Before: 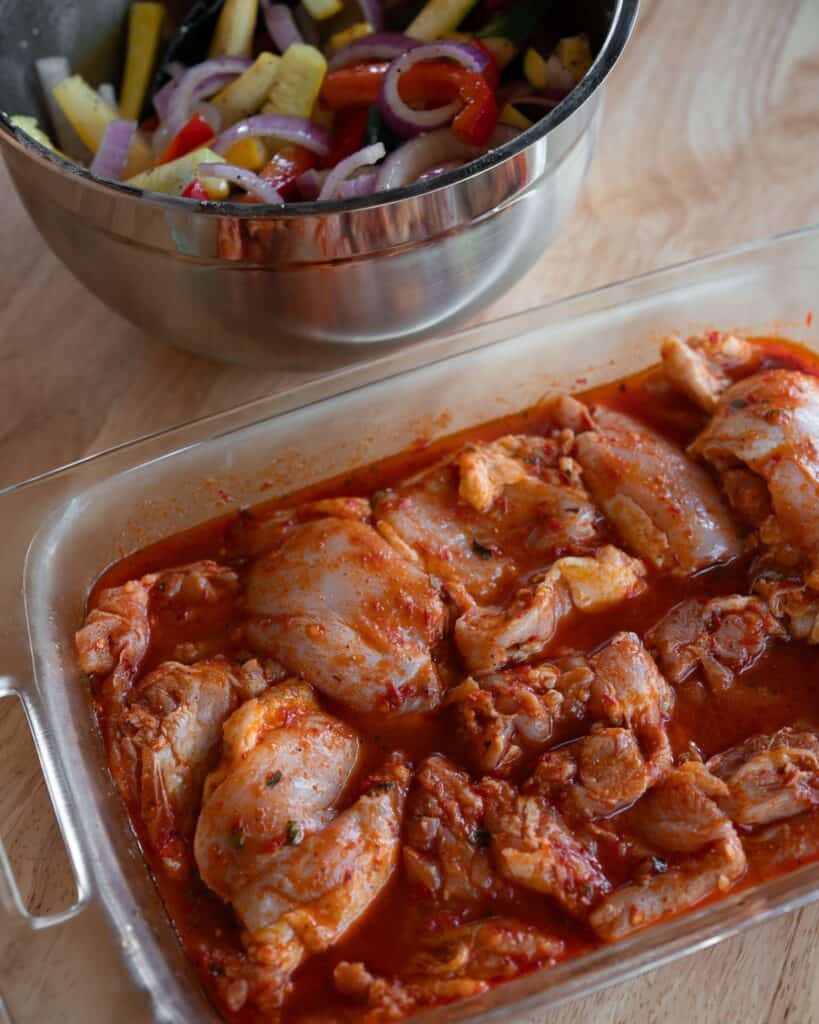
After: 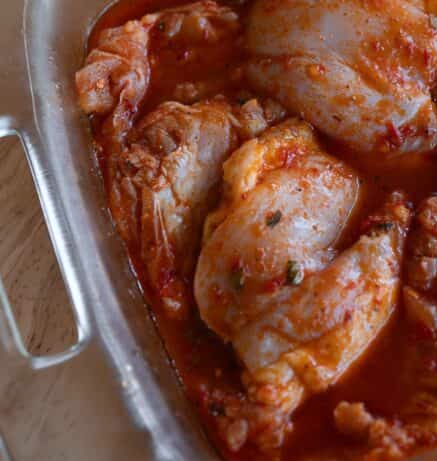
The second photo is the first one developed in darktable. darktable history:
crop and rotate: top 54.778%, right 46.61%, bottom 0.159%
white balance: red 0.967, blue 1.049
